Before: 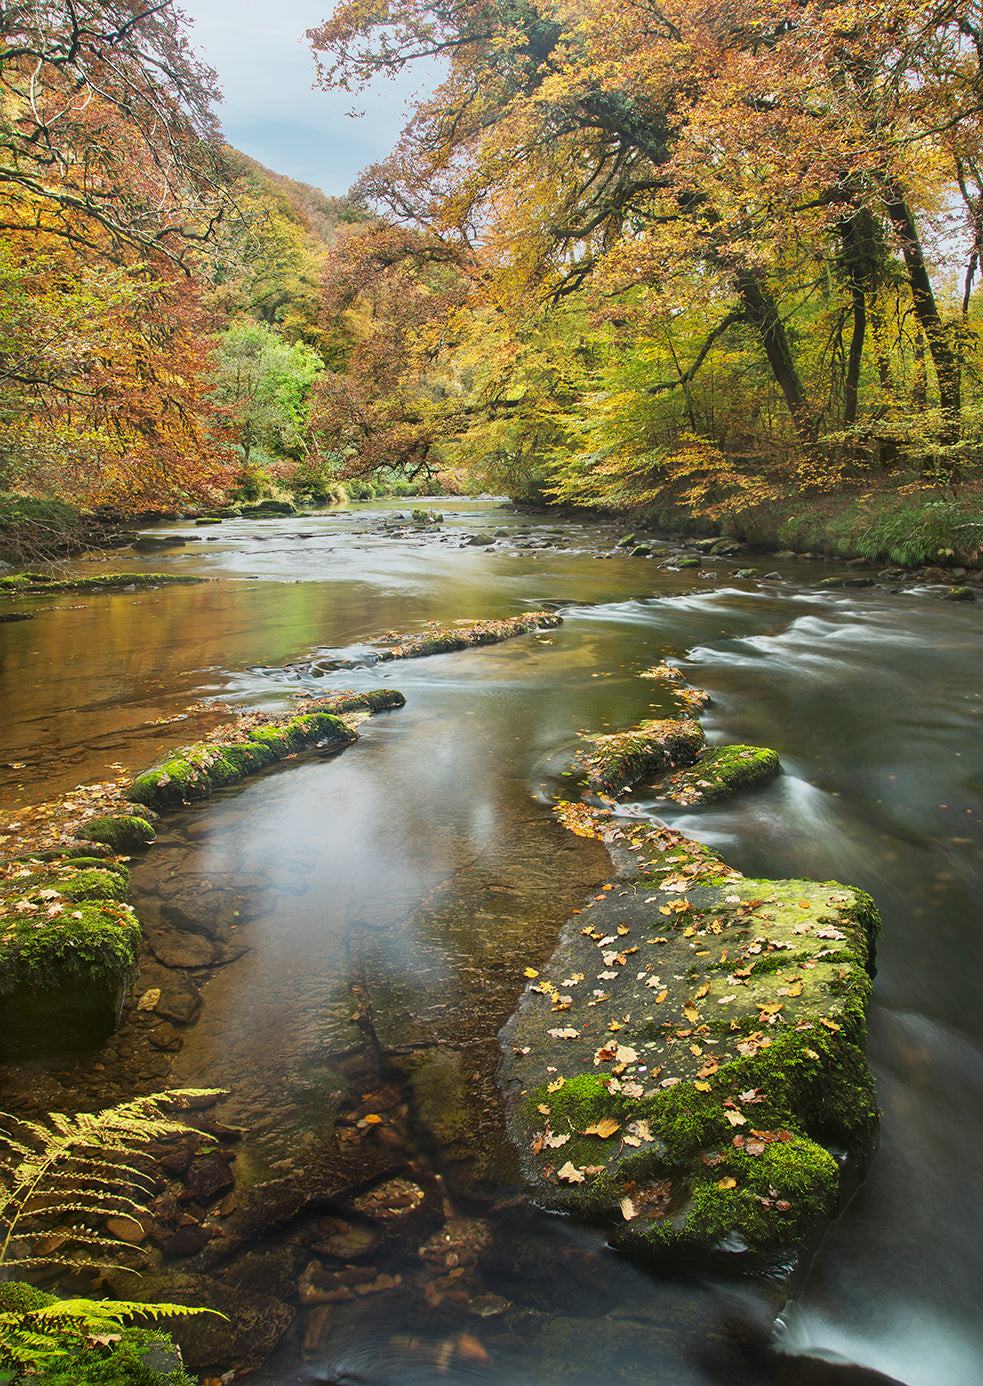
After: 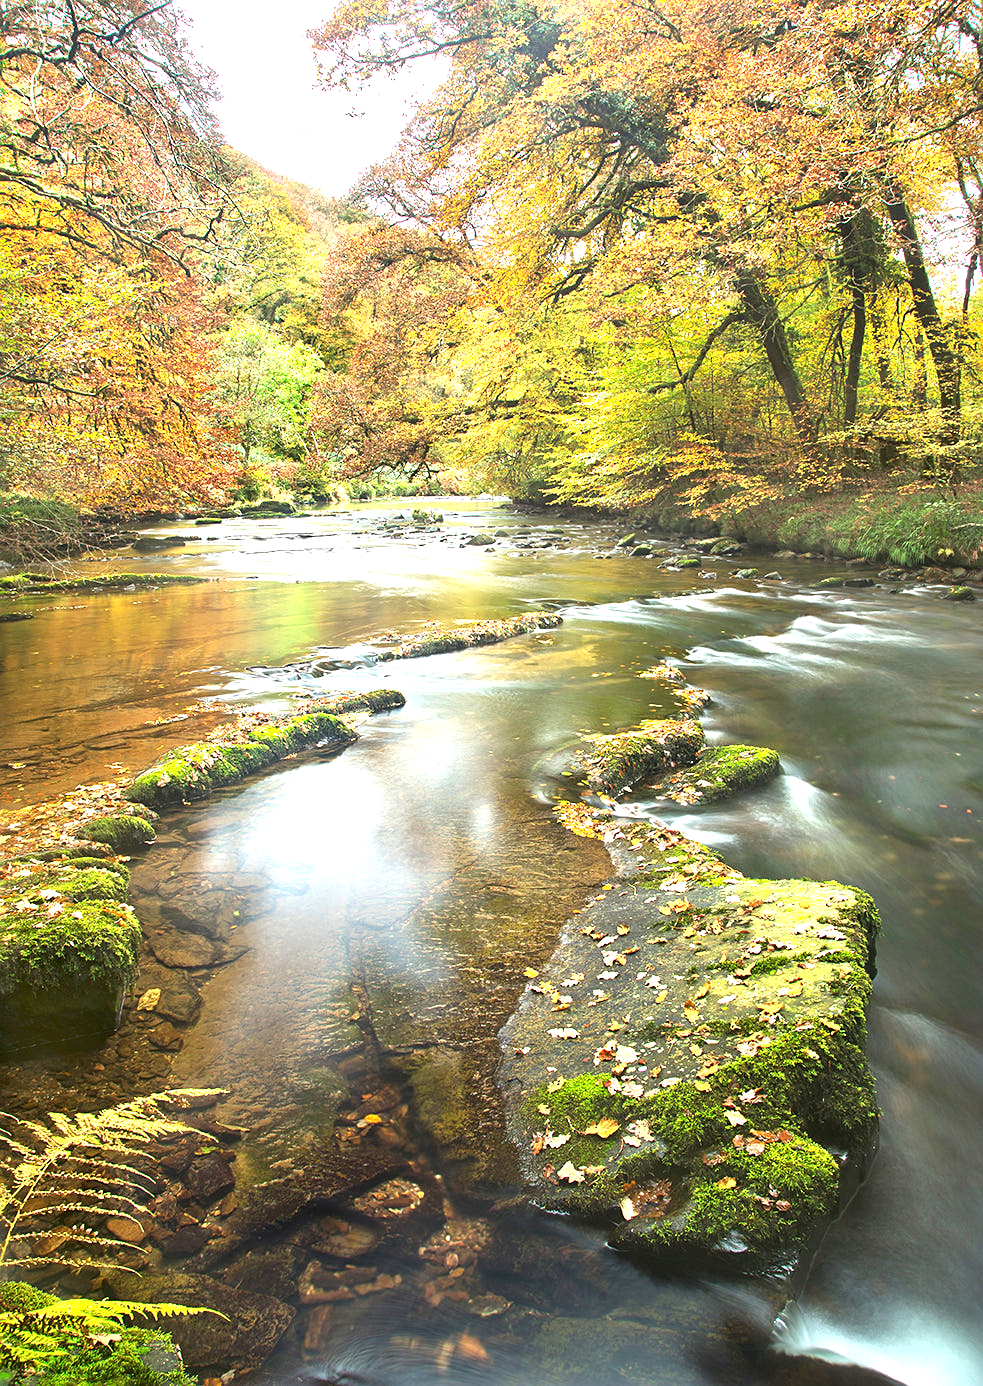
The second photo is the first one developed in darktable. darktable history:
sharpen: amount 0.215
exposure: black level correction 0, exposure 1.276 EV, compensate highlight preservation false
